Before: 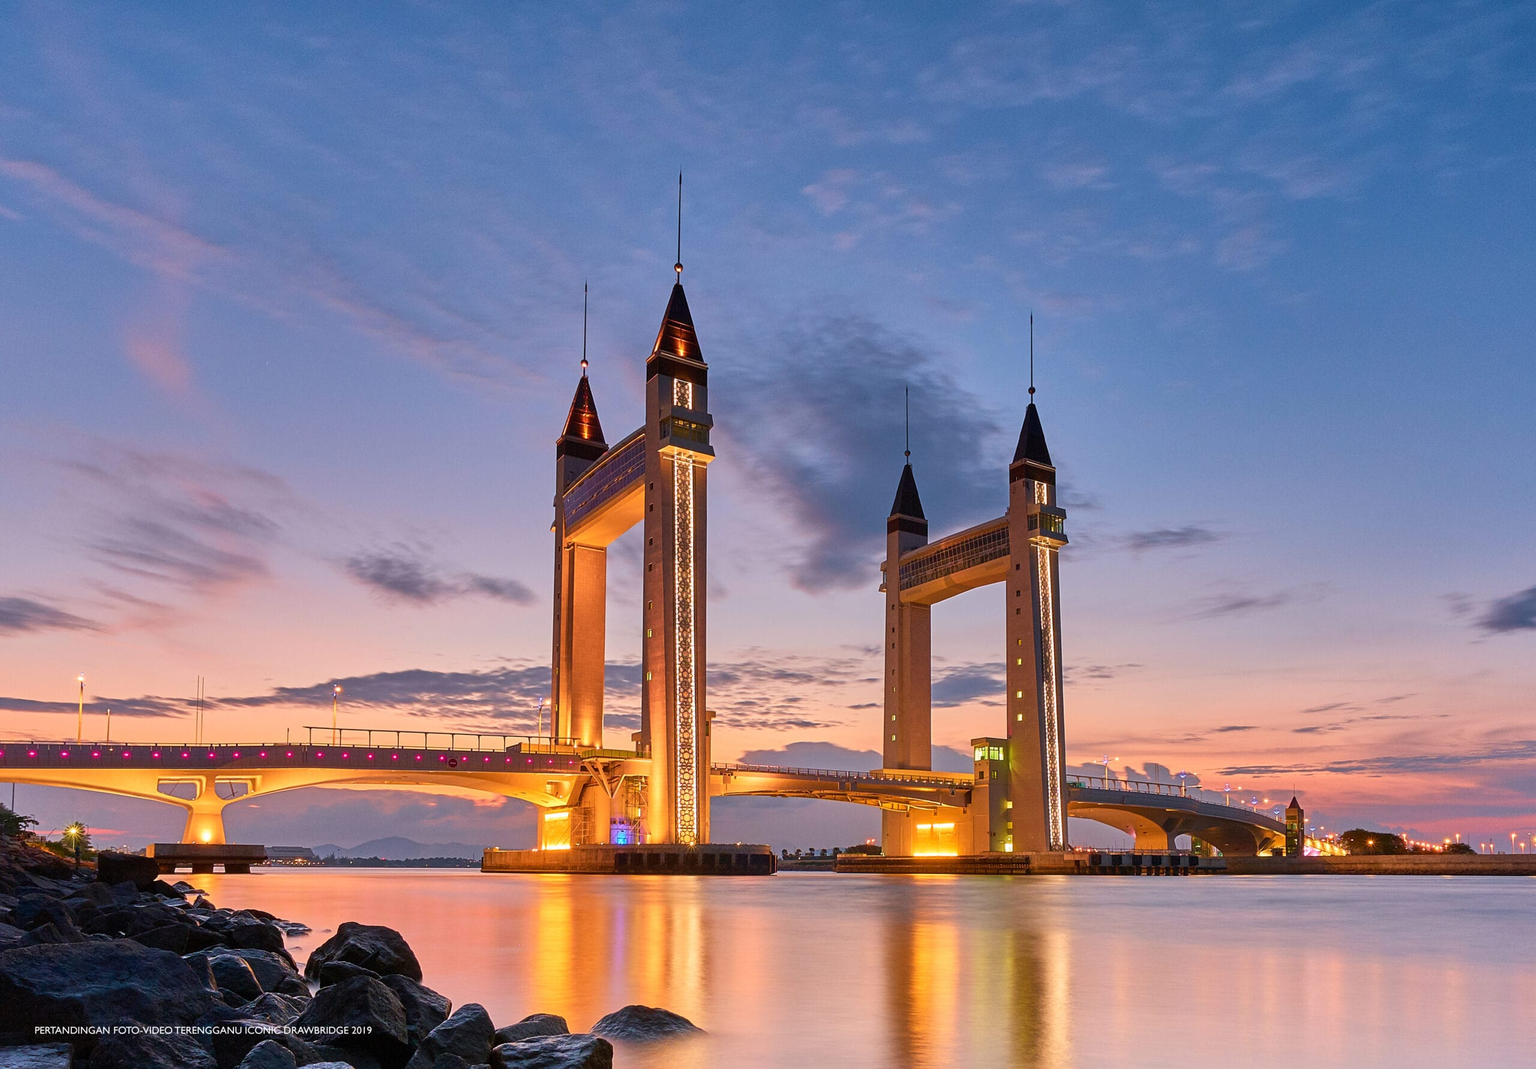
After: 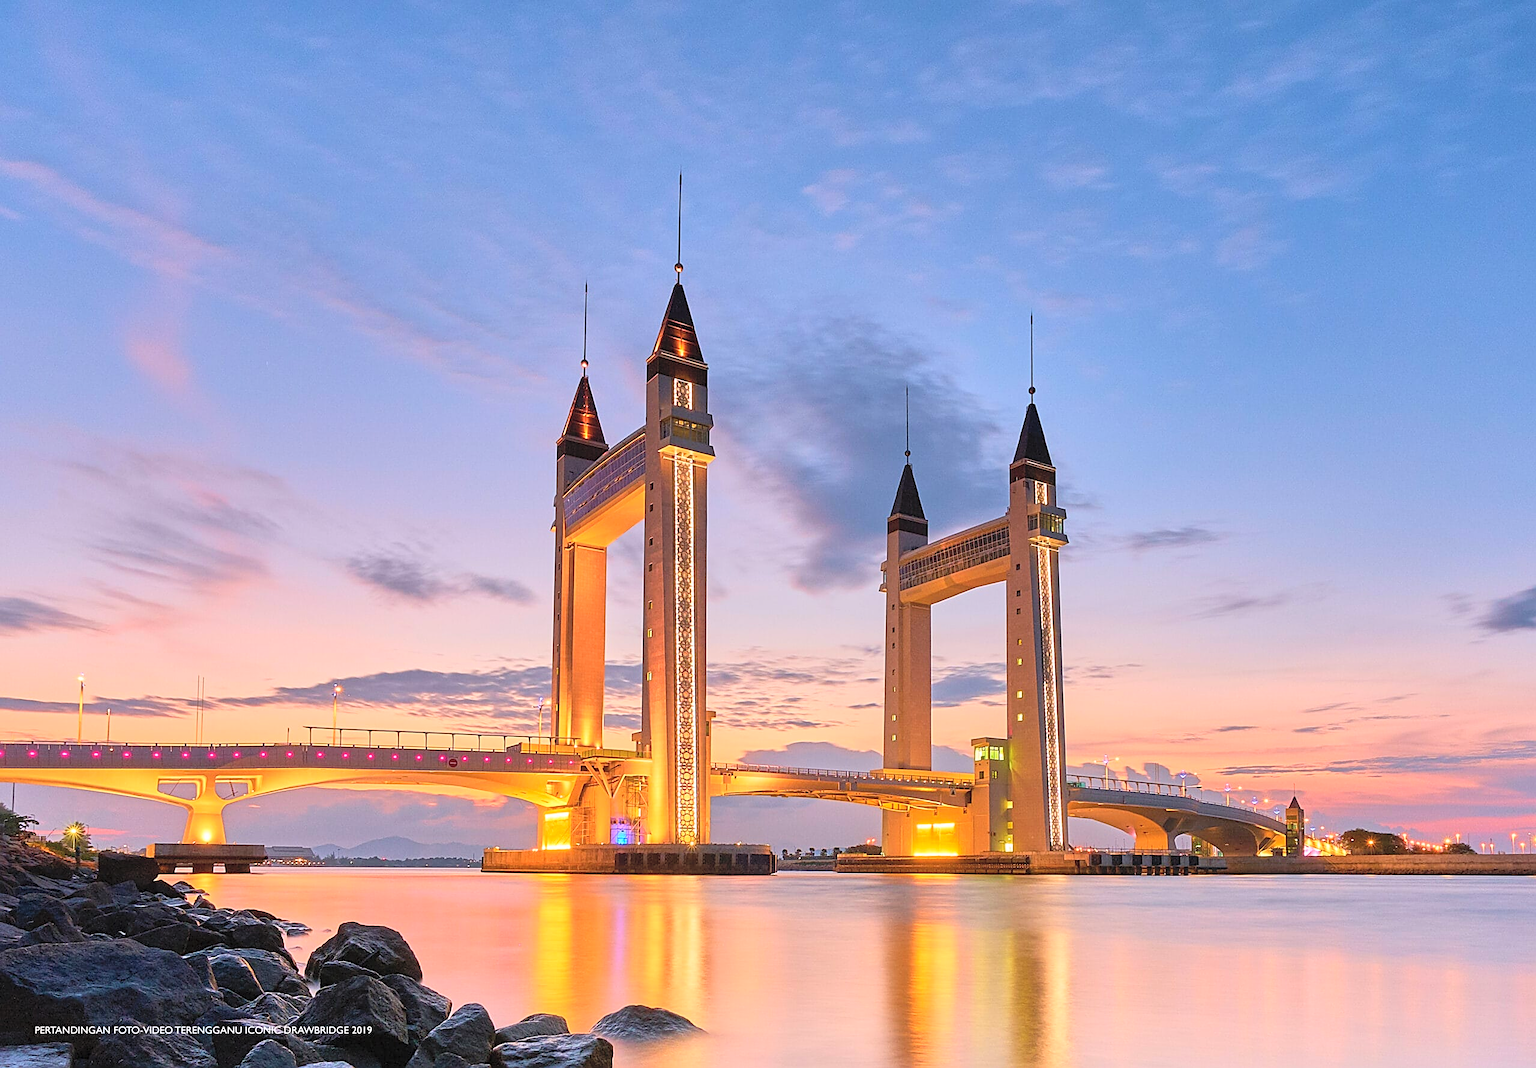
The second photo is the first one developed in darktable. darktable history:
contrast brightness saturation: contrast 0.1, brightness 0.3, saturation 0.14
sharpen: on, module defaults
